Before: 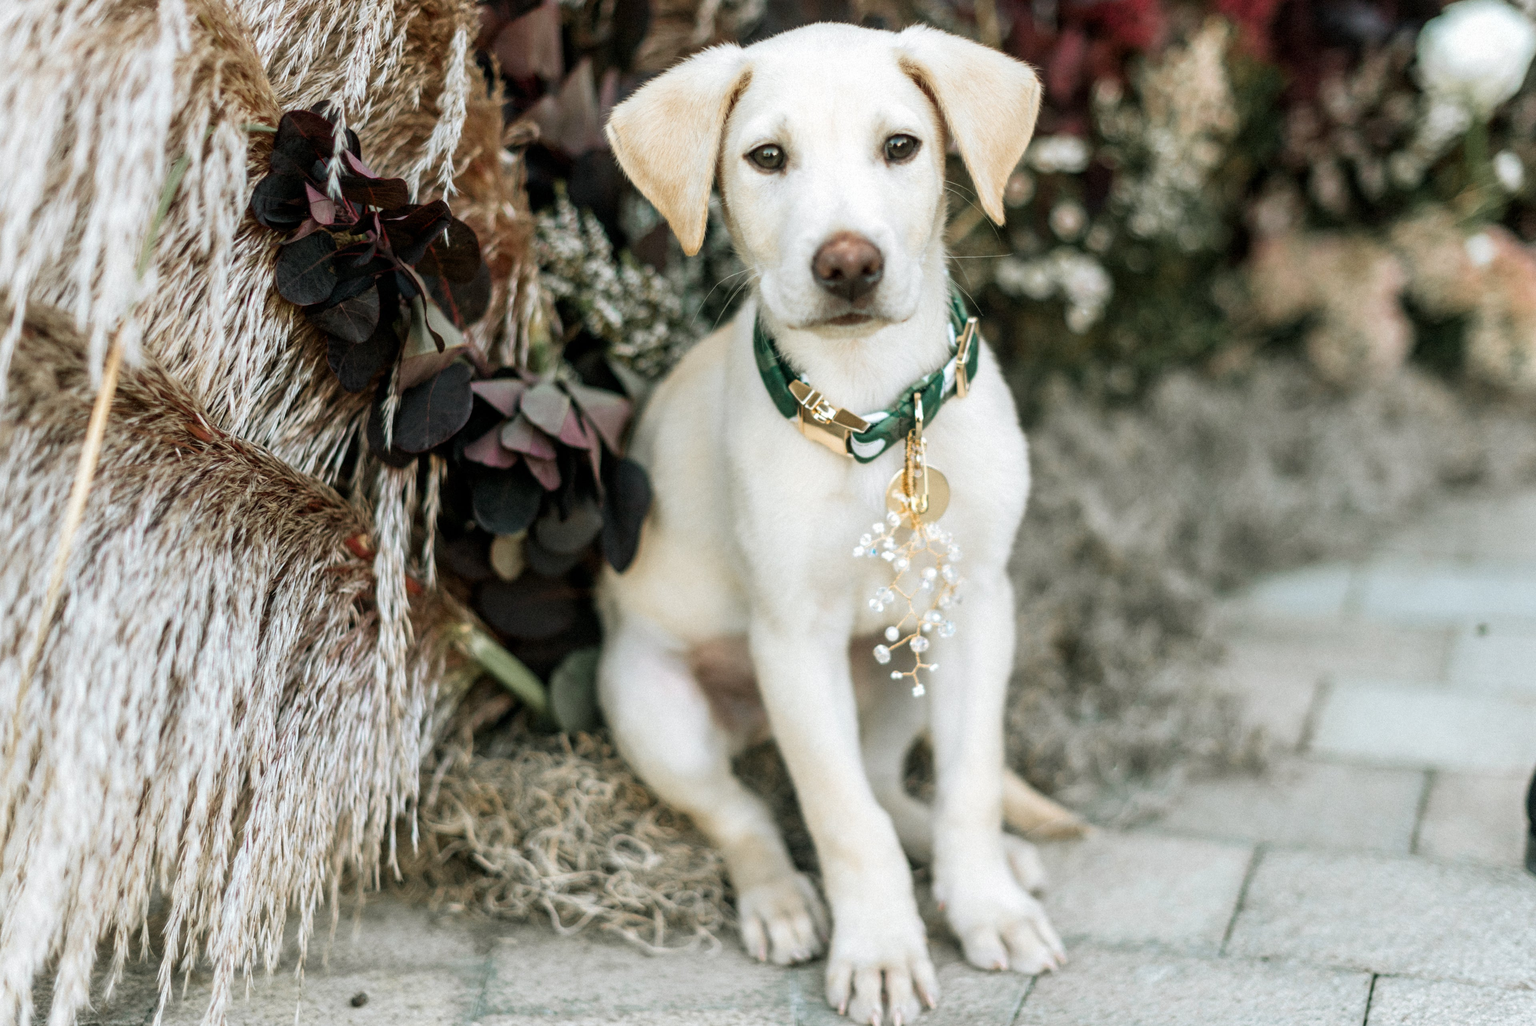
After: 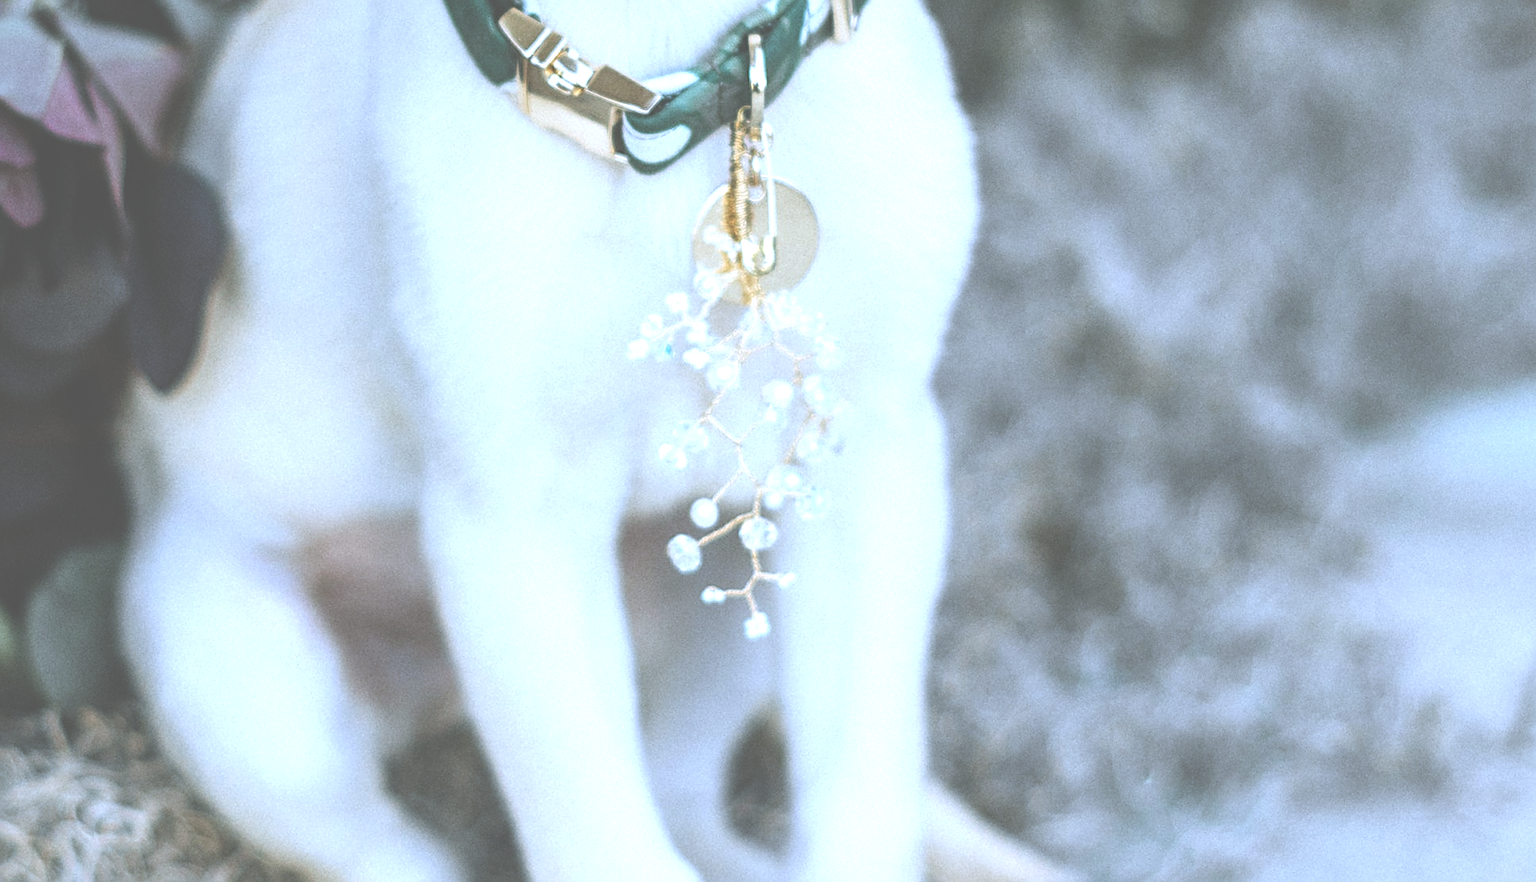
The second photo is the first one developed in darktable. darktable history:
exposure: black level correction -0.071, exposure 0.5 EV, compensate highlight preservation false
white balance: red 0.871, blue 1.249
sharpen: on, module defaults
crop: left 35.03%, top 36.625%, right 14.663%, bottom 20.057%
